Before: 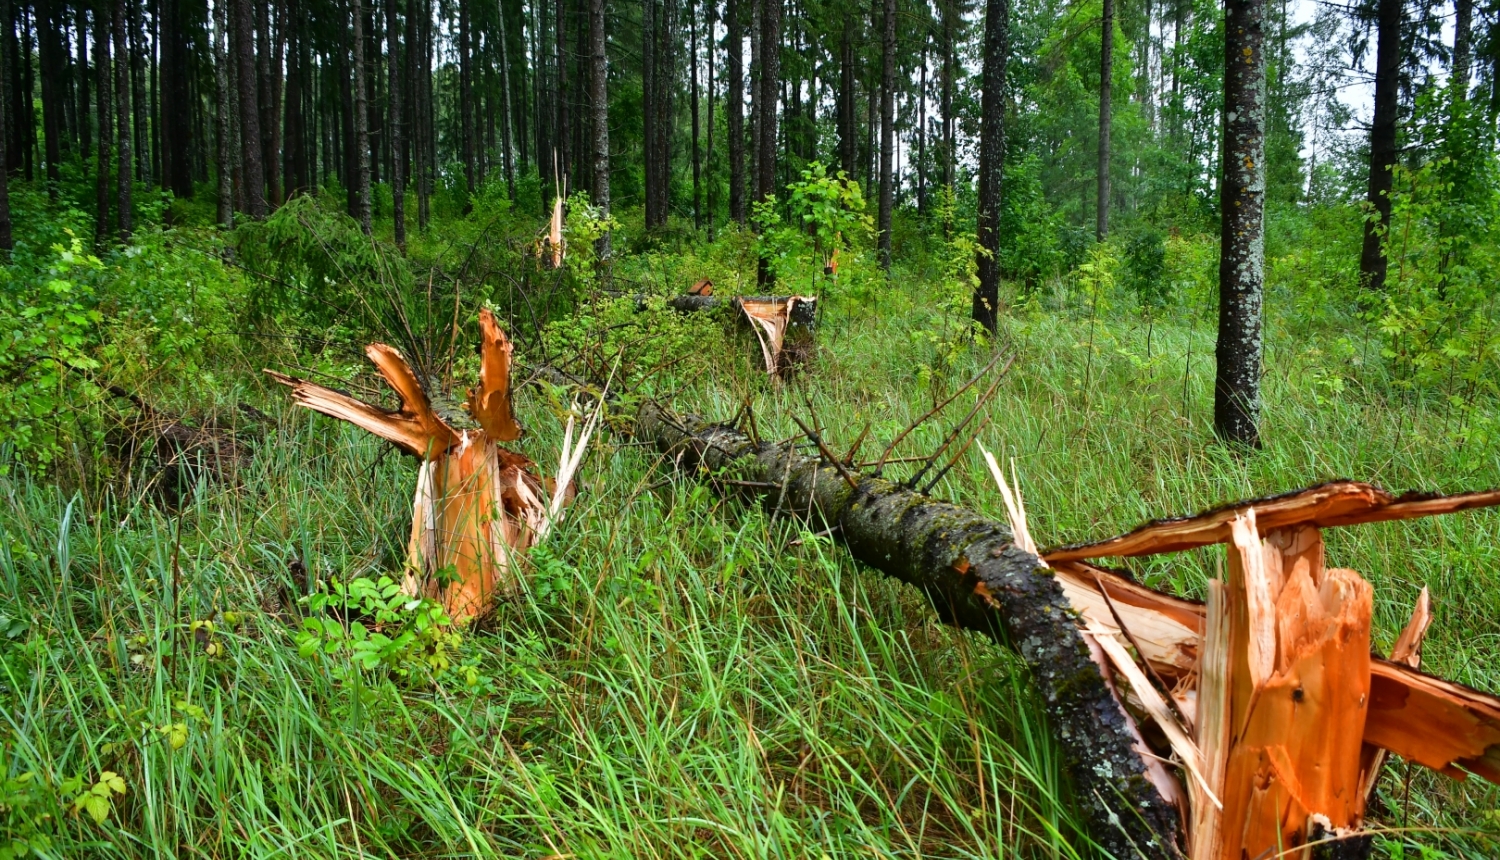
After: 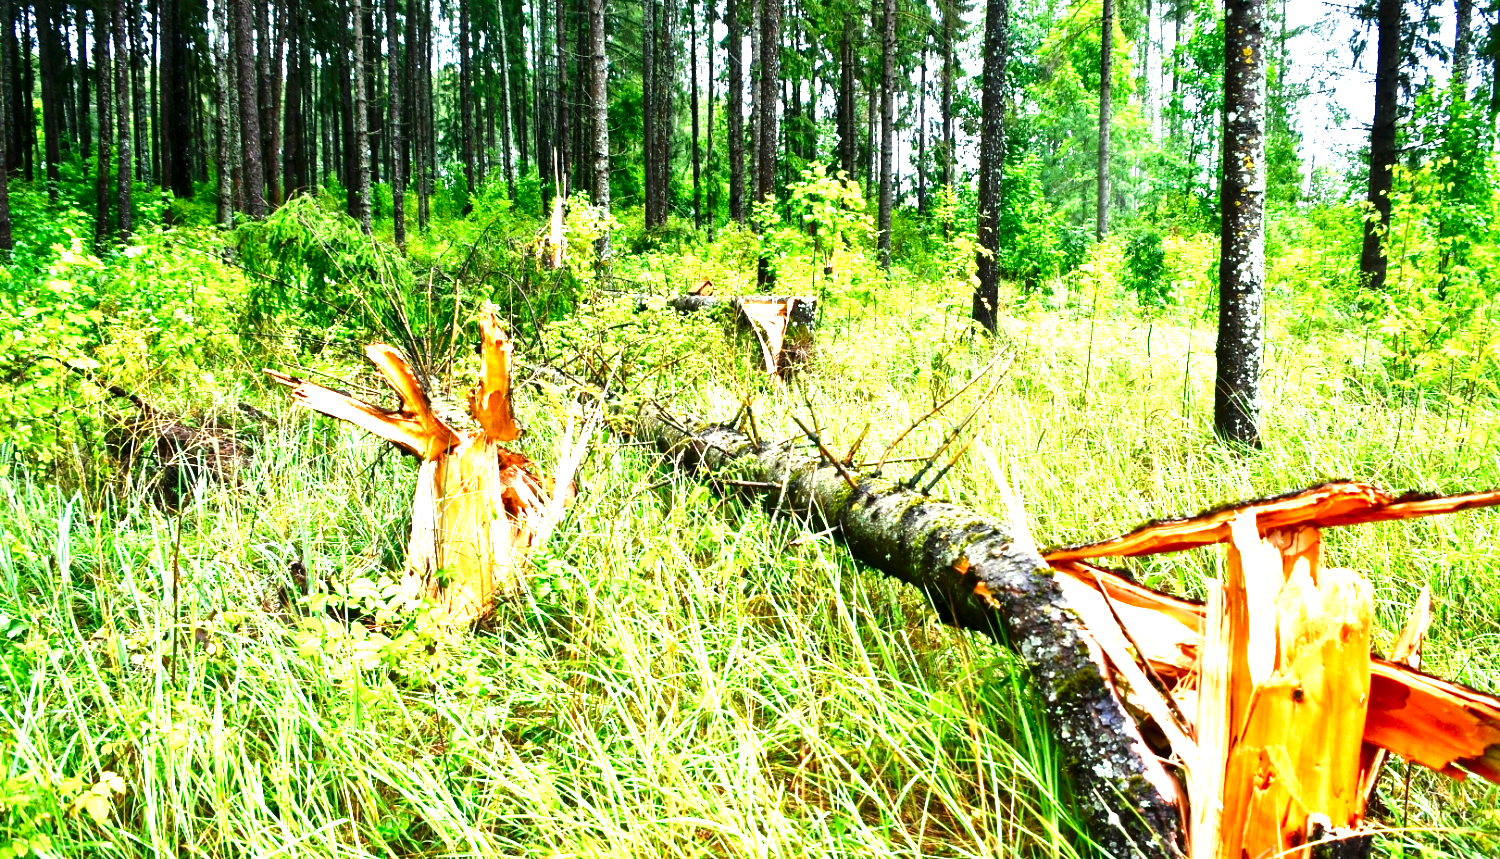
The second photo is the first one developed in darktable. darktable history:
local contrast: mode bilateral grid, contrast 24, coarseness 59, detail 150%, midtone range 0.2
crop: bottom 0.065%
tone curve: curves: ch0 [(0, 0.018) (0.162, 0.128) (0.434, 0.478) (0.667, 0.785) (0.819, 0.943) (1, 0.991)]; ch1 [(0, 0) (0.402, 0.36) (0.476, 0.449) (0.506, 0.505) (0.523, 0.518) (0.579, 0.626) (0.641, 0.668) (0.693, 0.745) (0.861, 0.934) (1, 1)]; ch2 [(0, 0) (0.424, 0.388) (0.483, 0.472) (0.503, 0.505) (0.521, 0.519) (0.547, 0.581) (0.582, 0.648) (0.699, 0.759) (0.997, 0.858)], preserve colors none
exposure: black level correction 0.001, exposure 1.818 EV, compensate highlight preservation false
